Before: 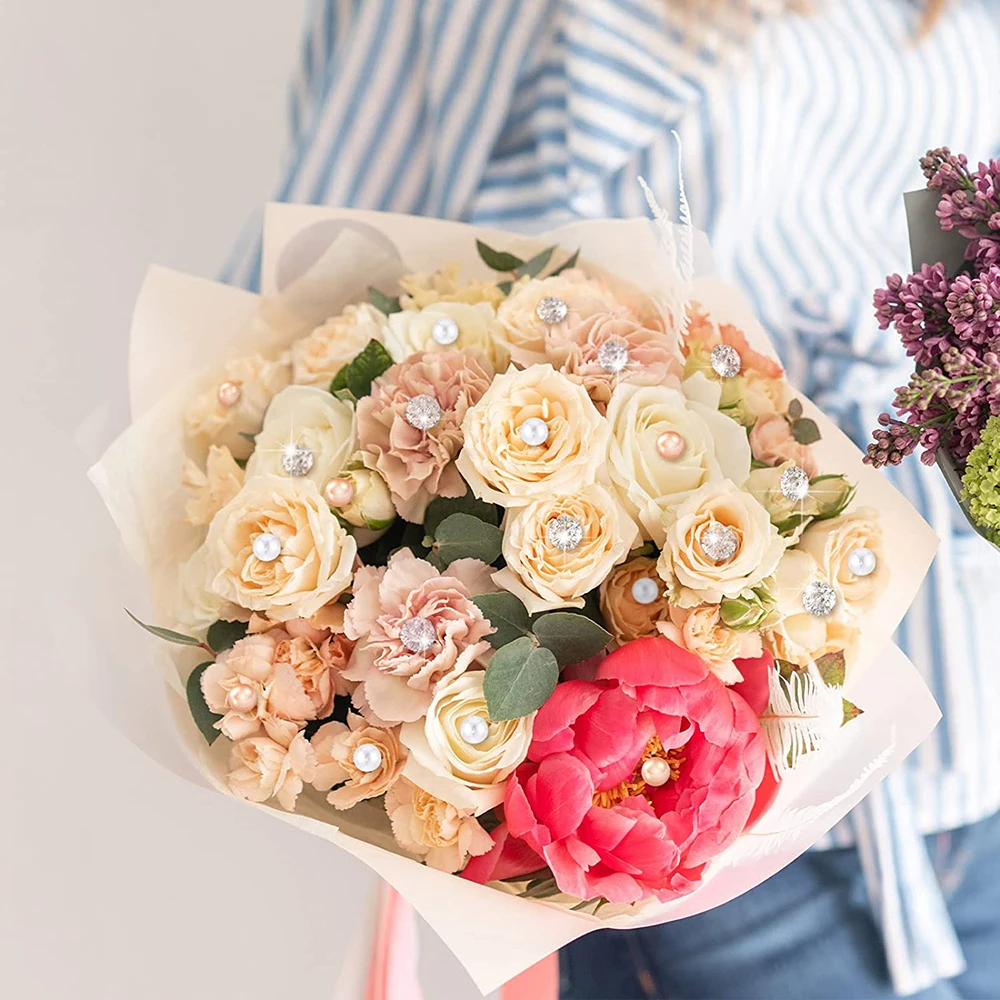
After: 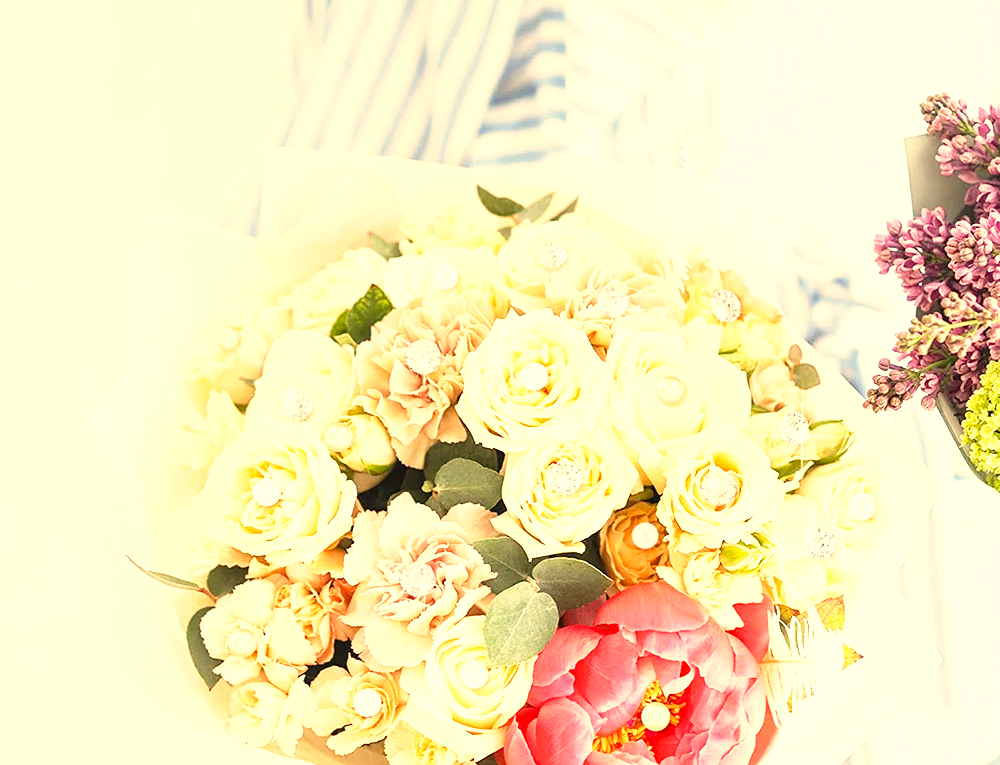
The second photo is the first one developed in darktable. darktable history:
crop: top 5.586%, bottom 17.862%
exposure: black level correction 0, exposure 1.097 EV, compensate exposure bias true, compensate highlight preservation false
base curve: curves: ch0 [(0, 0) (0.688, 0.865) (1, 1)], preserve colors none
color correction: highlights a* 2.69, highlights b* 23.52
